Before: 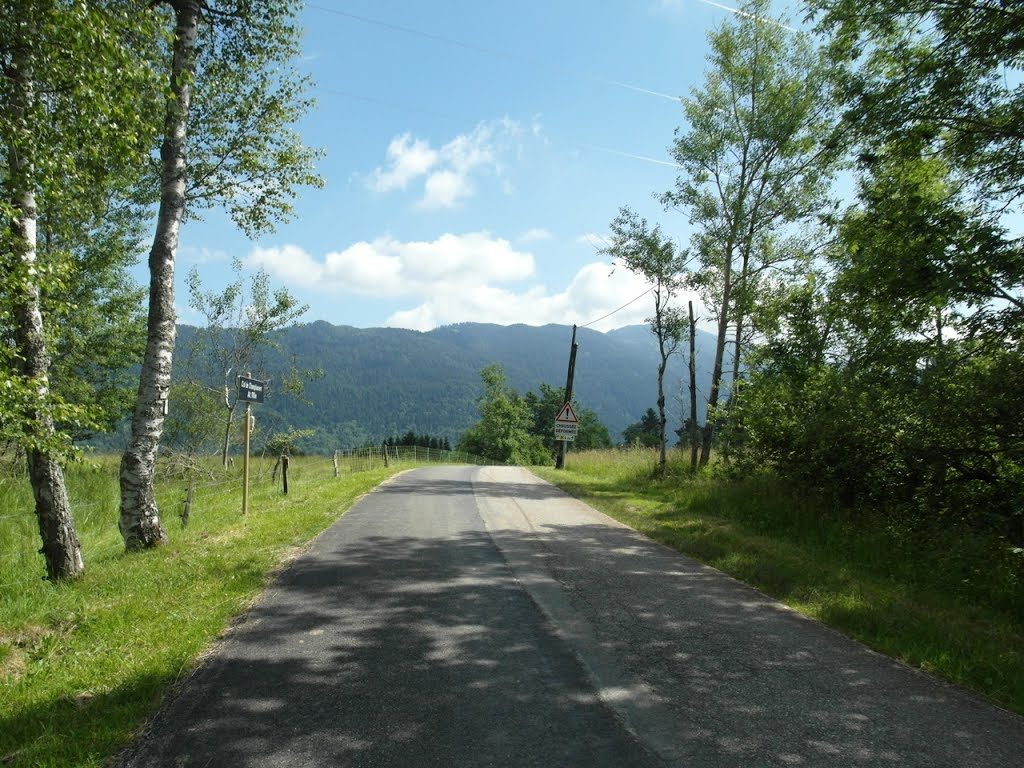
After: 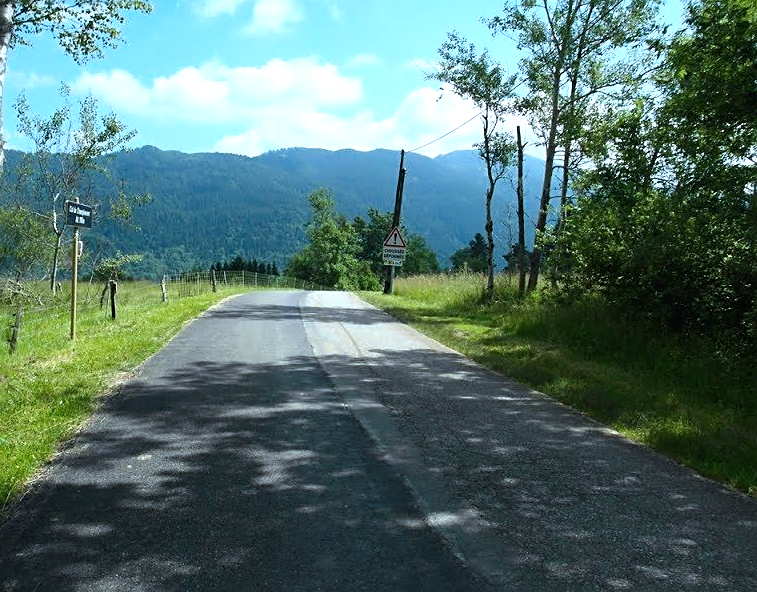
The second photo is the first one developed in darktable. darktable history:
sharpen: radius 1.864, amount 0.398, threshold 1.271
crop: left 16.871%, top 22.857%, right 9.116%
tone equalizer: -8 EV -0.417 EV, -7 EV -0.389 EV, -6 EV -0.333 EV, -5 EV -0.222 EV, -3 EV 0.222 EV, -2 EV 0.333 EV, -1 EV 0.389 EV, +0 EV 0.417 EV, edges refinement/feathering 500, mask exposure compensation -1.57 EV, preserve details no
color calibration: output R [0.972, 0.068, -0.094, 0], output G [-0.178, 1.216, -0.086, 0], output B [0.095, -0.136, 0.98, 0], illuminant custom, x 0.371, y 0.381, temperature 4283.16 K
